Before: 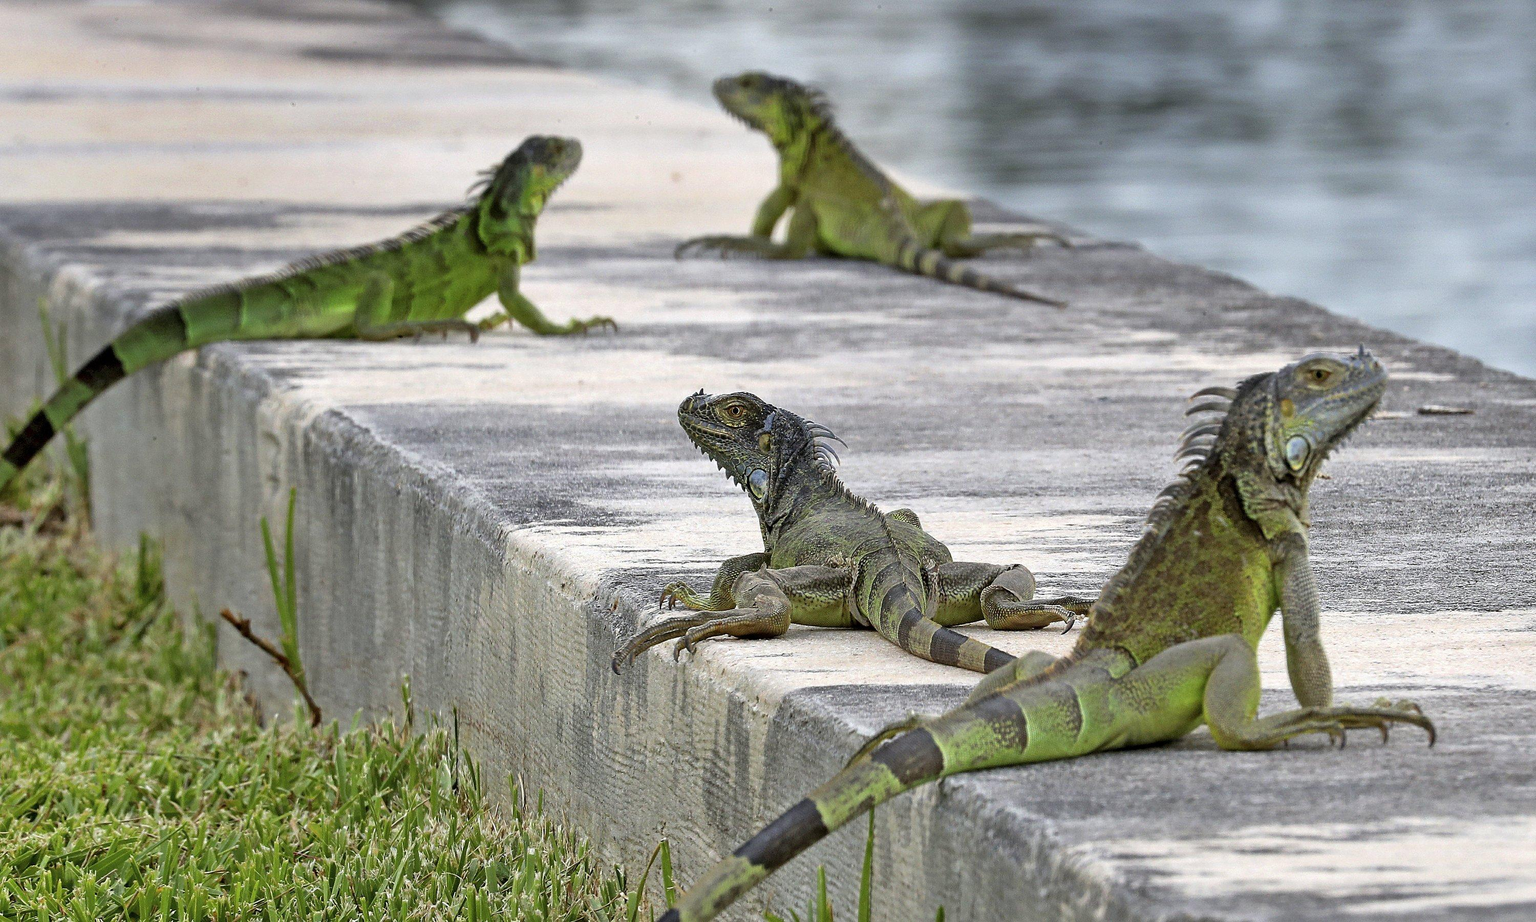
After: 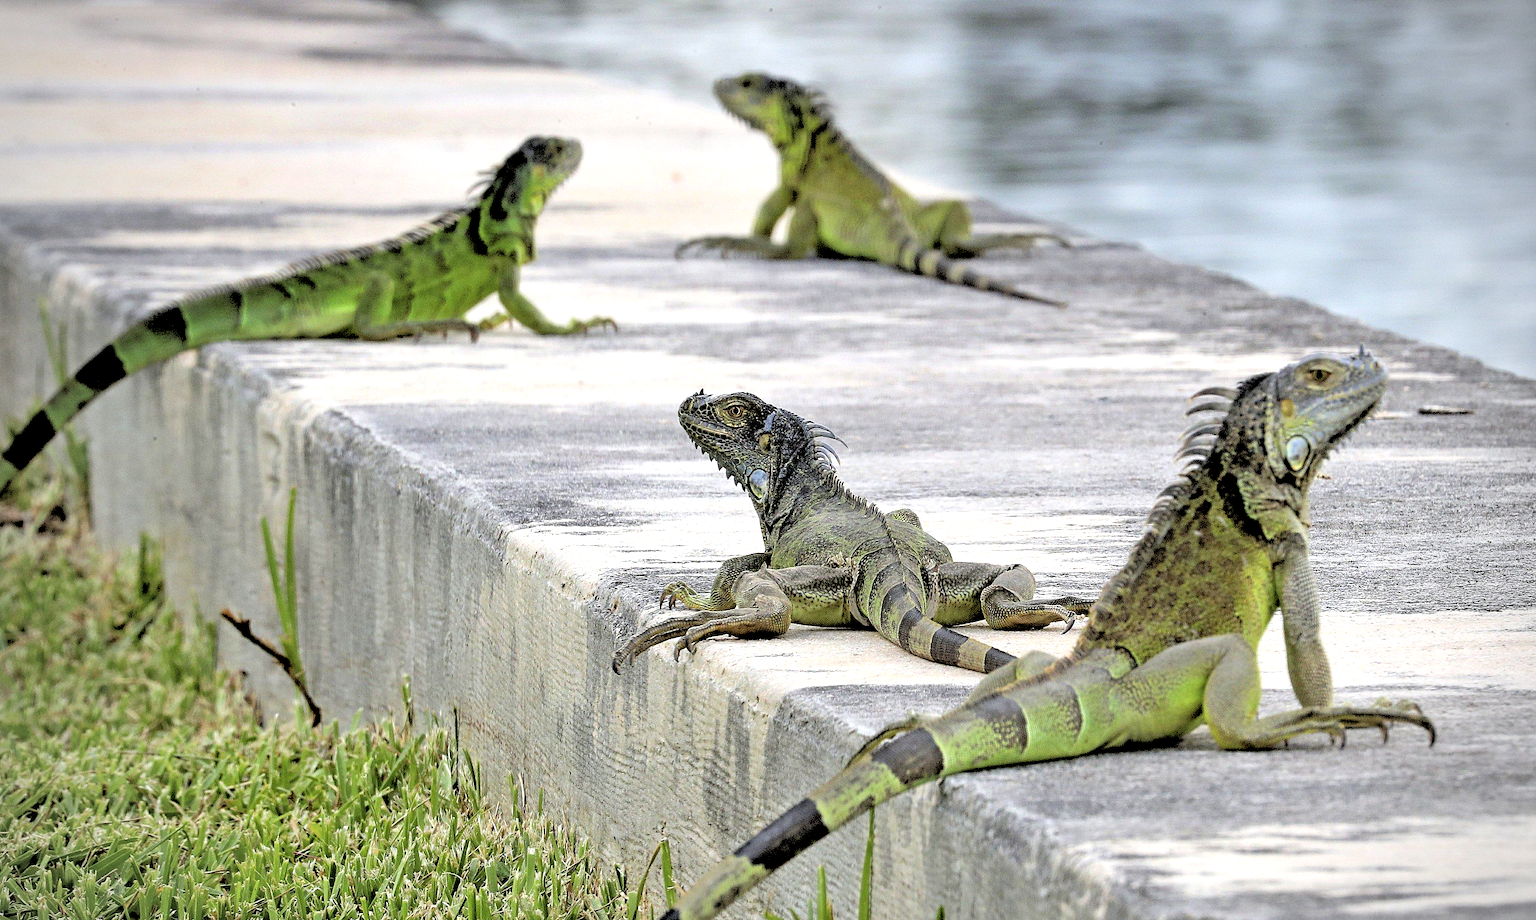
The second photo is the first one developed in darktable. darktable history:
tone equalizer: -8 EV -0.417 EV, -7 EV -0.389 EV, -6 EV -0.333 EV, -5 EV -0.222 EV, -3 EV 0.222 EV, -2 EV 0.333 EV, -1 EV 0.389 EV, +0 EV 0.417 EV, edges refinement/feathering 500, mask exposure compensation -1.57 EV, preserve details no
crop: bottom 0.071%
rgb levels: levels [[0.027, 0.429, 0.996], [0, 0.5, 1], [0, 0.5, 1]]
vignetting: unbound false
